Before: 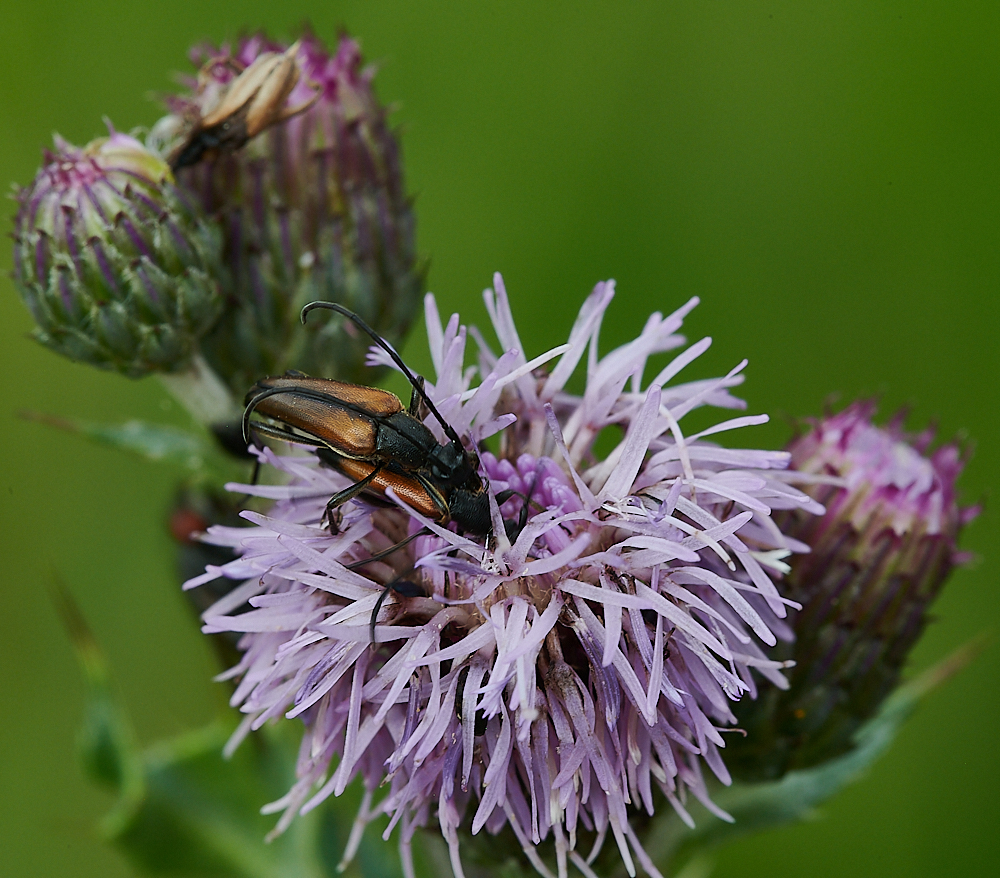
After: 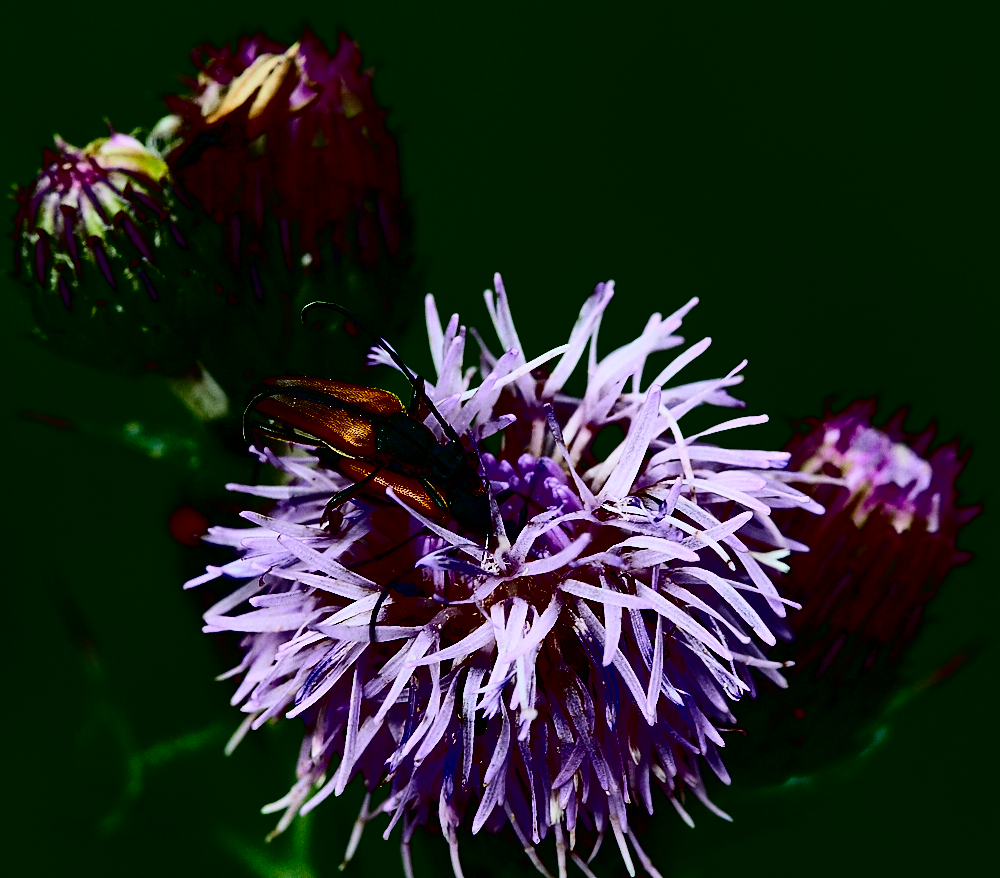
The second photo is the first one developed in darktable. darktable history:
tone equalizer: on, module defaults
contrast brightness saturation: contrast 0.759, brightness -0.989, saturation 0.993
